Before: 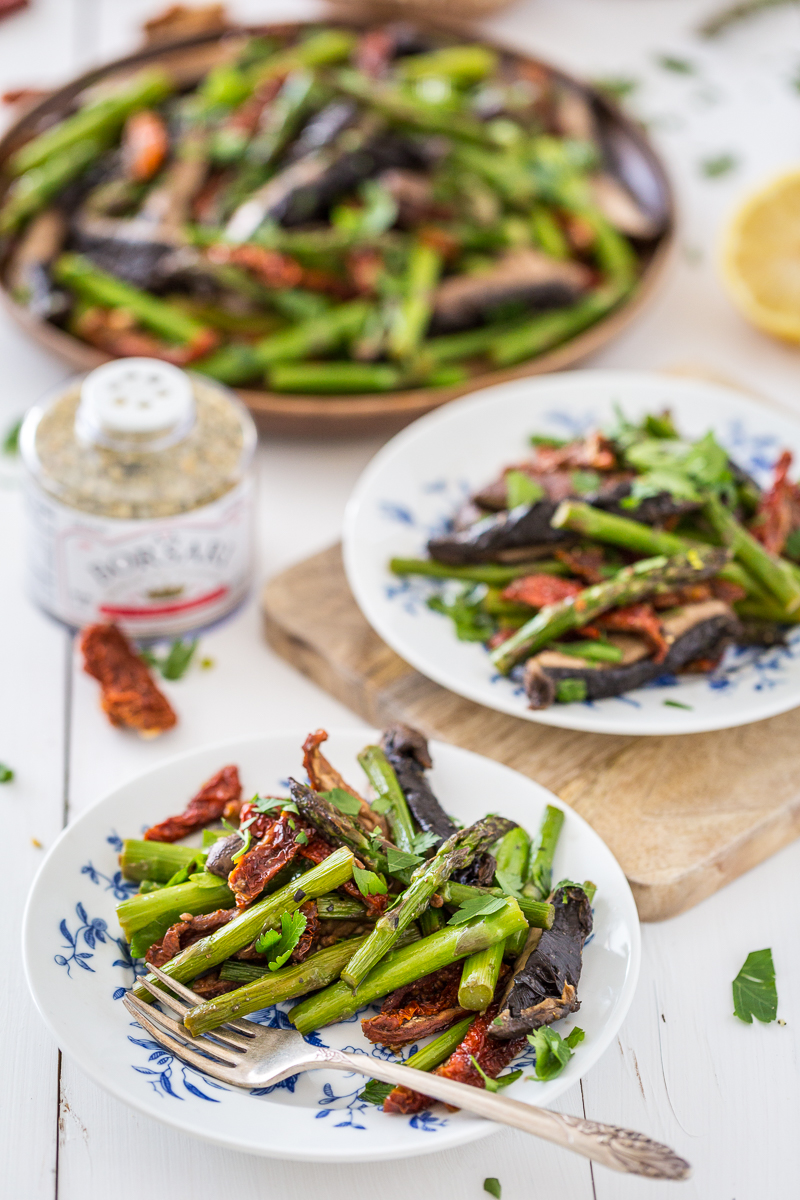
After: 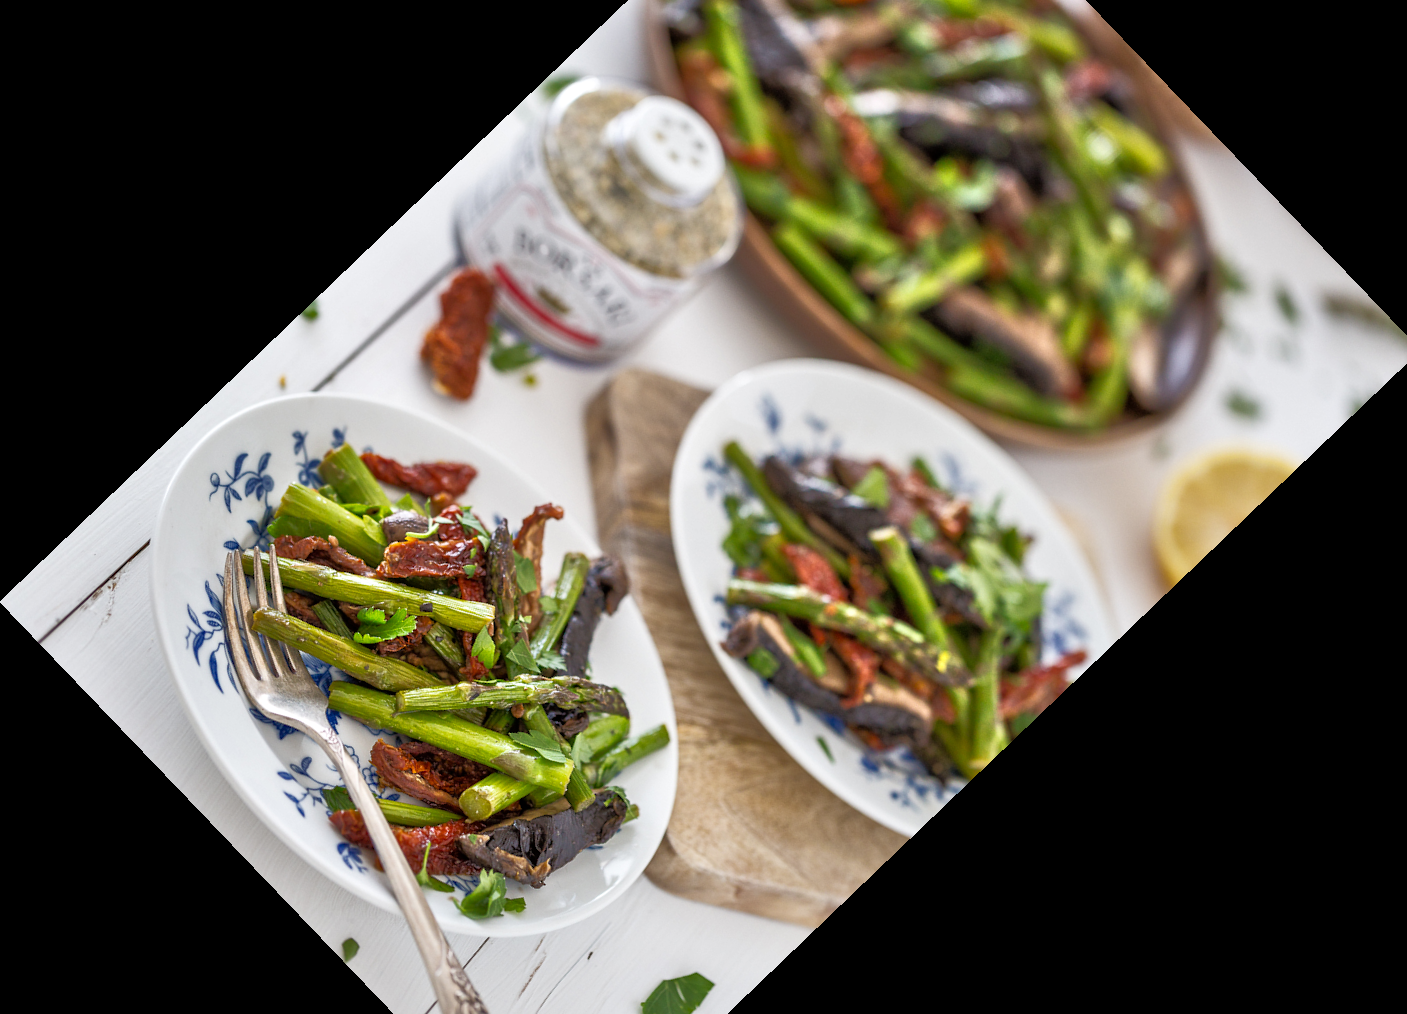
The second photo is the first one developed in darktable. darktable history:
tone equalizer: -7 EV 0.15 EV, -6 EV 0.6 EV, -5 EV 1.15 EV, -4 EV 1.33 EV, -3 EV 1.15 EV, -2 EV 0.6 EV, -1 EV 0.15 EV, mask exposure compensation -0.5 EV
crop and rotate: angle -46.26°, top 16.234%, right 0.912%, bottom 11.704%
rgb curve: curves: ch0 [(0, 0) (0.415, 0.237) (1, 1)]
